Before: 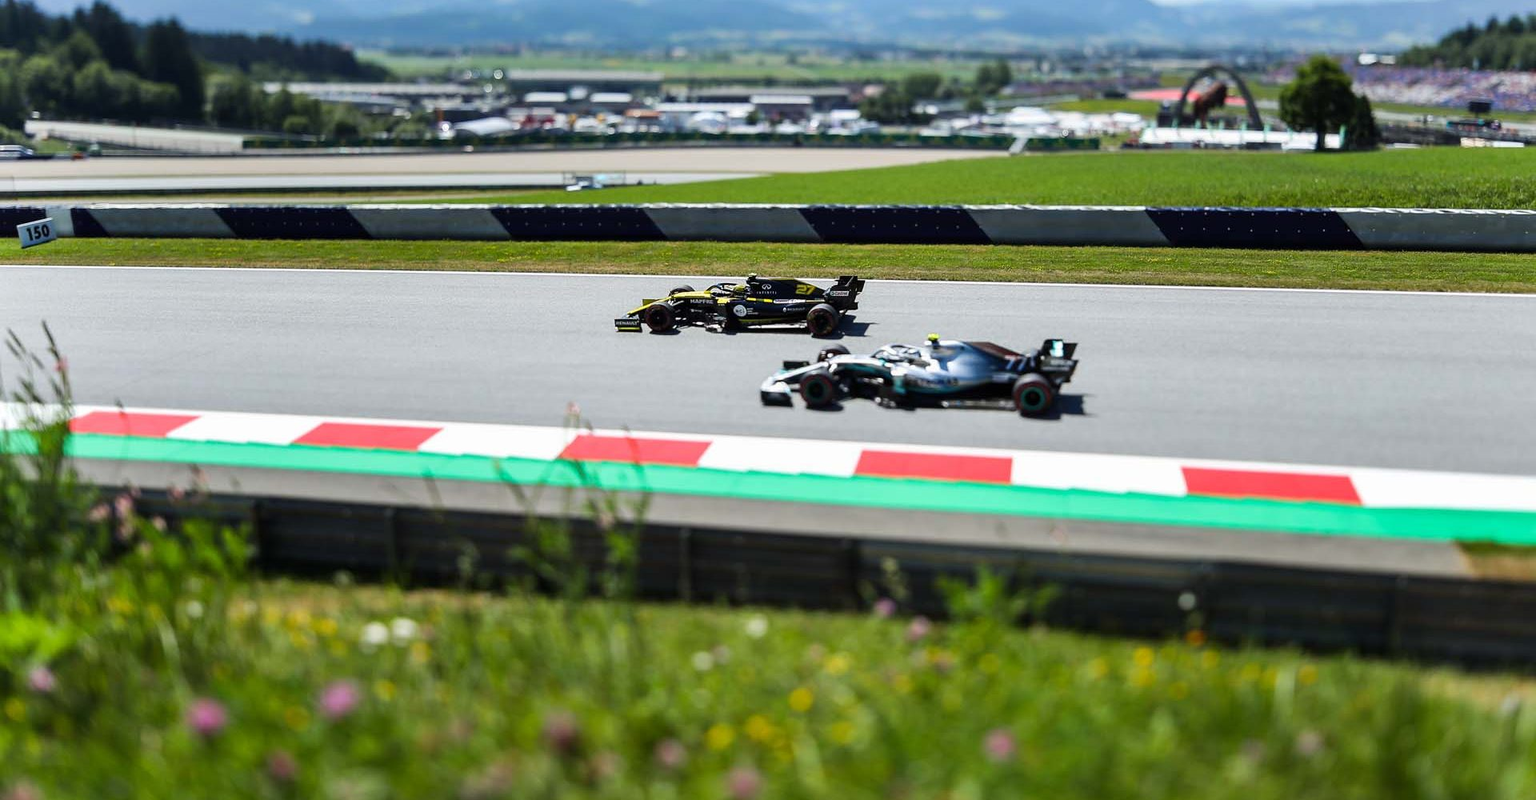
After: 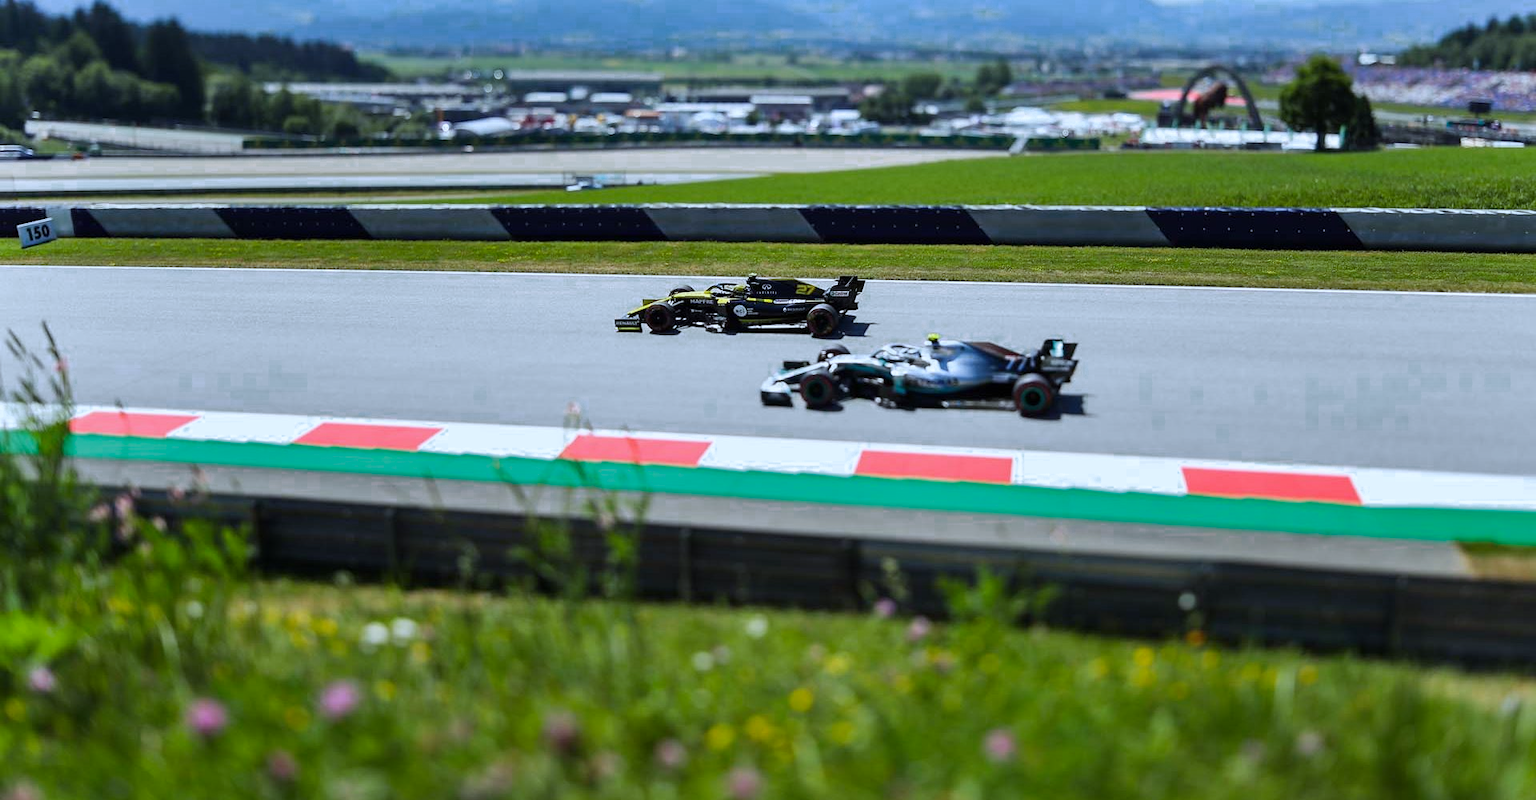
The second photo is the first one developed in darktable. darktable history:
tone equalizer: on, module defaults
white balance: red 0.924, blue 1.095
color zones: curves: ch0 [(0.25, 0.5) (0.636, 0.25) (0.75, 0.5)]
